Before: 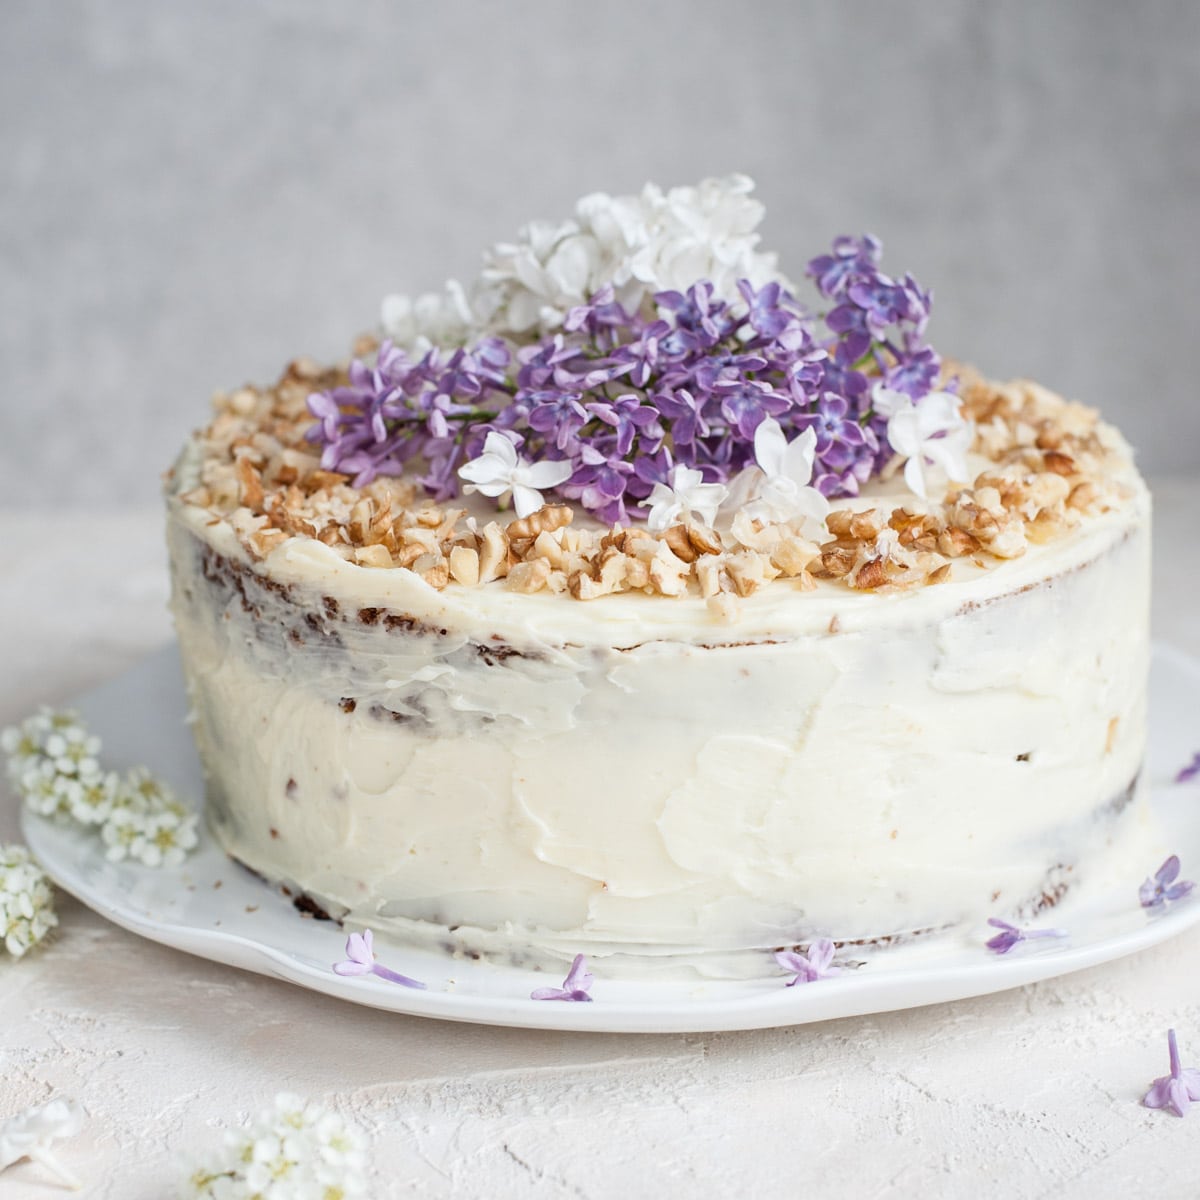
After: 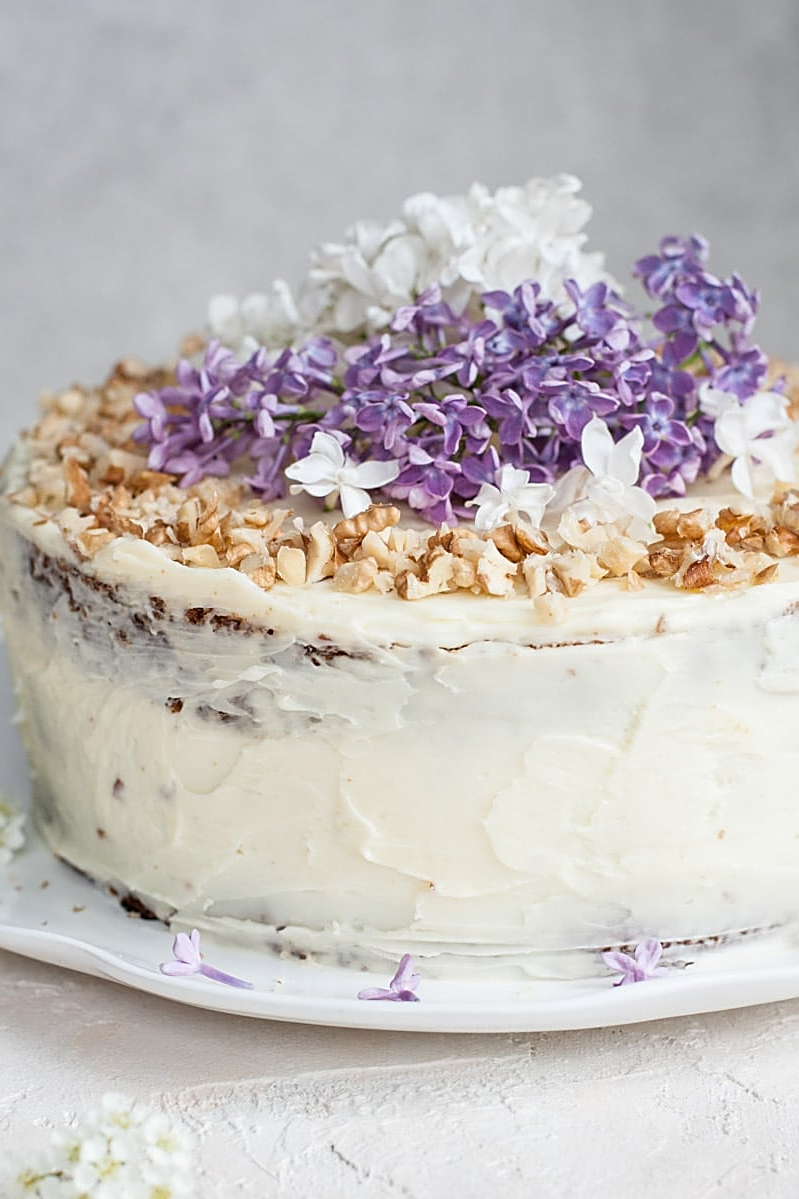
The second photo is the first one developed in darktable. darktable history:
crop and rotate: left 14.436%, right 18.898%
sharpen: on, module defaults
